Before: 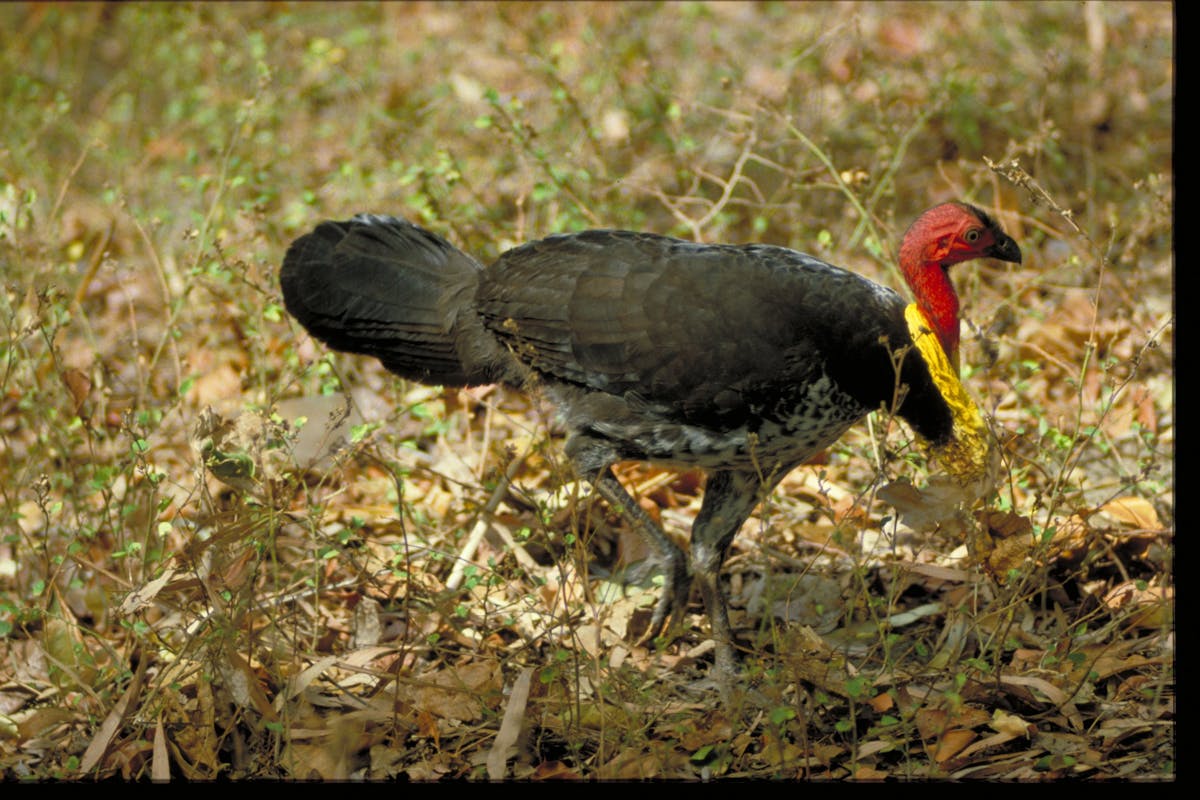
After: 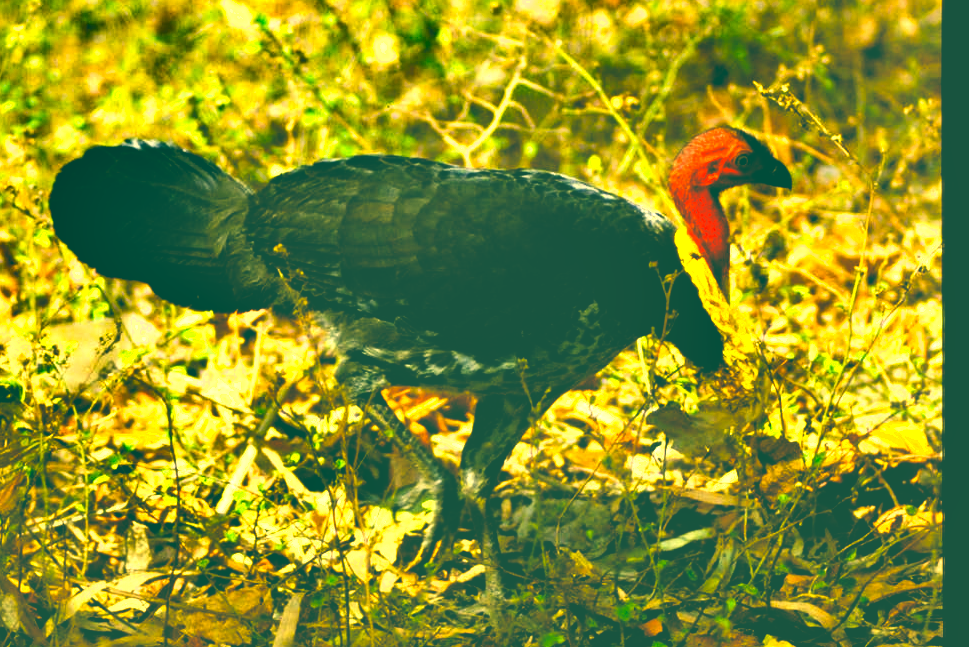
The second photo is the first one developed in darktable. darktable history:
contrast brightness saturation: brightness 0.147
exposure: black level correction 0, exposure 0.95 EV, compensate highlight preservation false
base curve: curves: ch0 [(0, 0.036) (0.083, 0.04) (0.804, 1)], preserve colors none
crop: left 19.177%, top 9.423%, right 0%, bottom 9.617%
color correction: highlights a* 2.26, highlights b* 34.43, shadows a* -36.94, shadows b* -6
shadows and highlights: shadows 30.68, highlights -62.47, soften with gaussian
